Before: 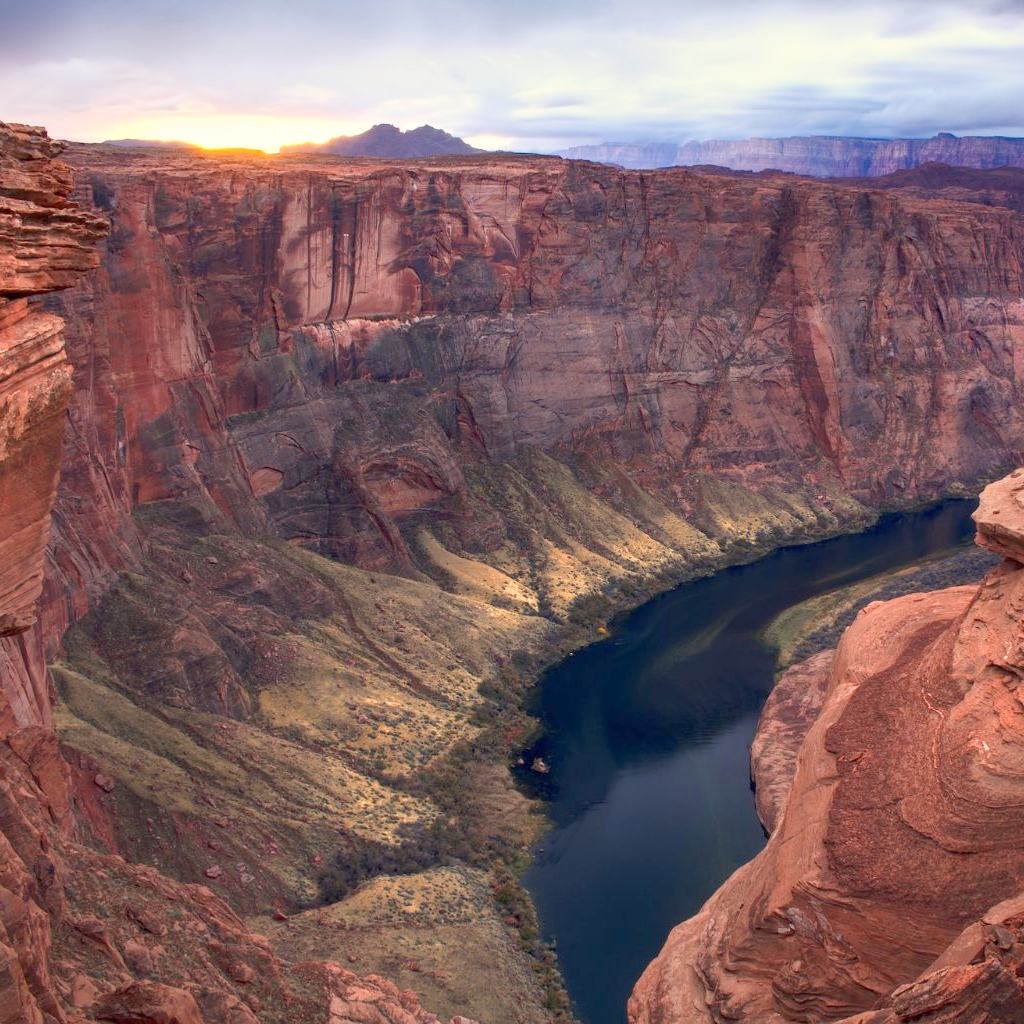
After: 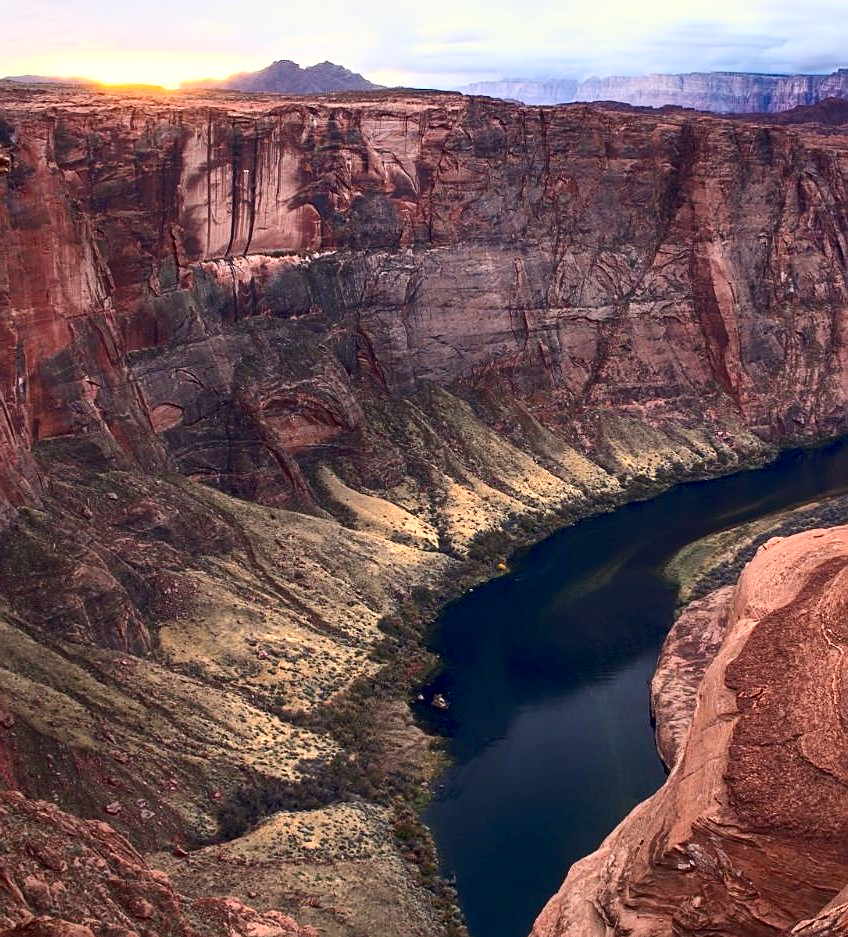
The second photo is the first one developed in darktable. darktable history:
sharpen: on, module defaults
crop: left 9.807%, top 6.259%, right 7.334%, bottom 2.177%
contrast brightness saturation: contrast 0.28
